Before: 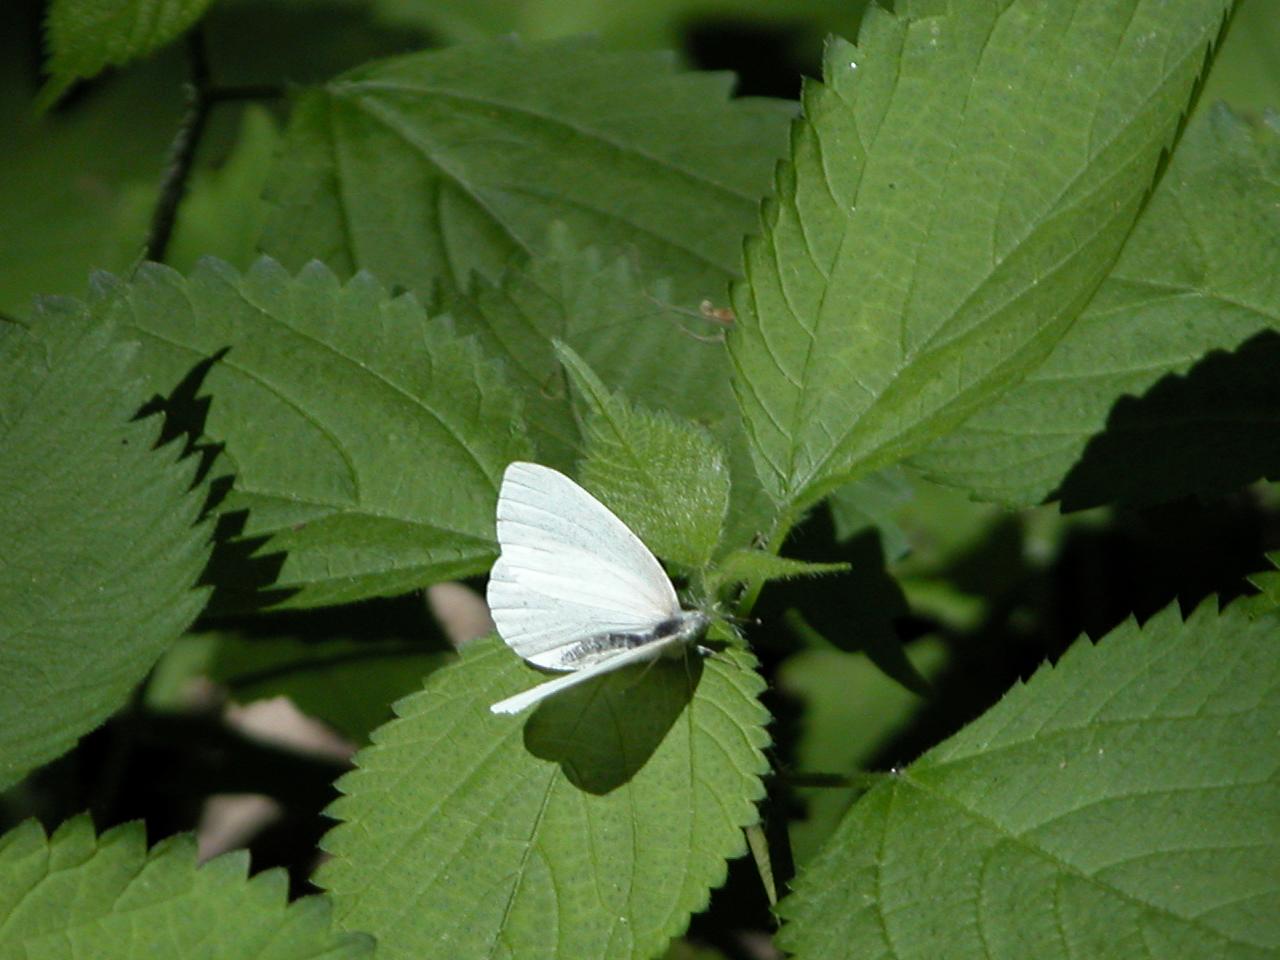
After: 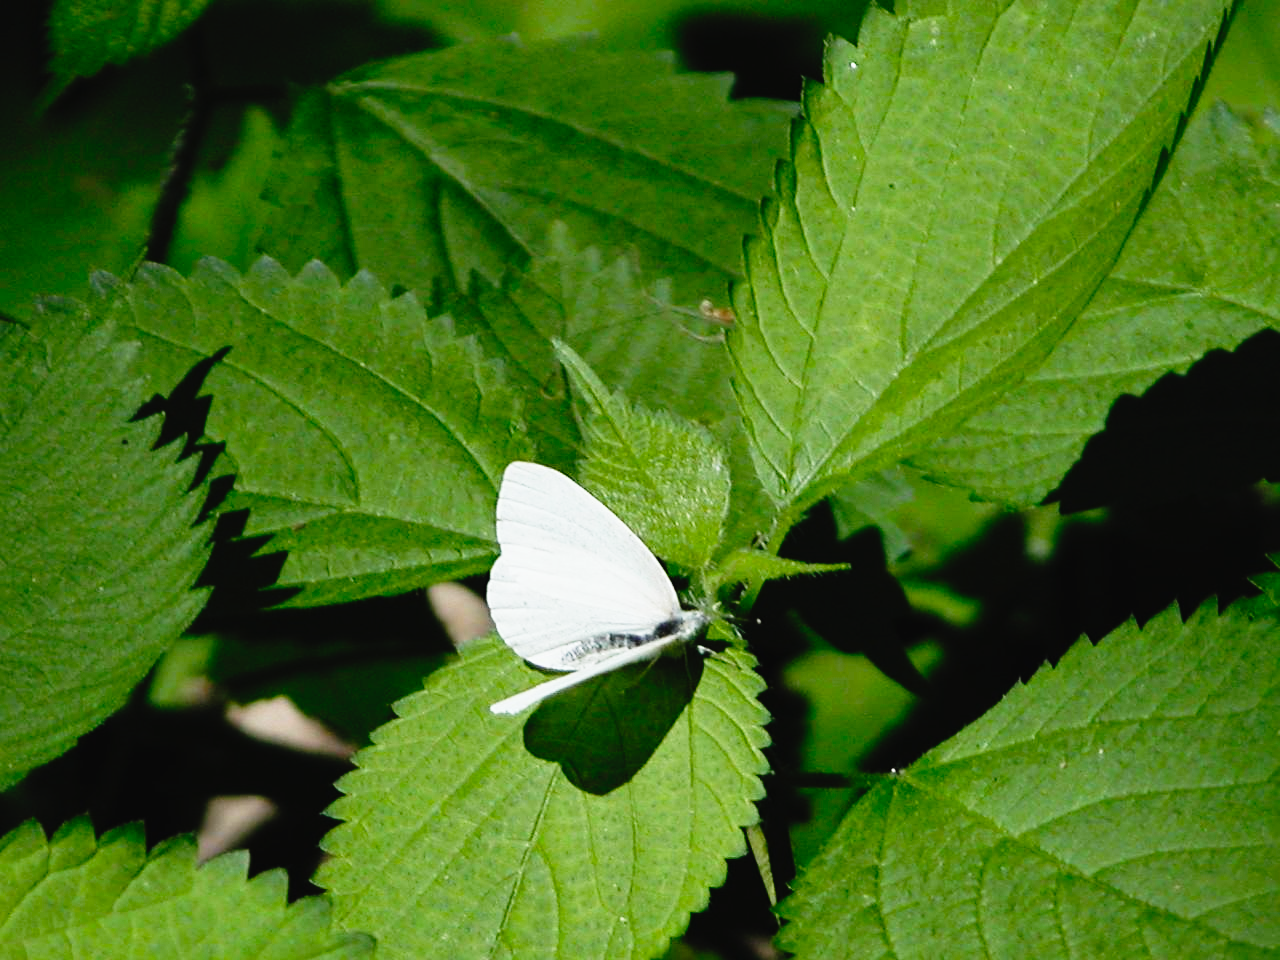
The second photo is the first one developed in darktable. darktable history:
sharpen: amount 0.214
tone curve: curves: ch0 [(0, 0.022) (0.177, 0.086) (0.392, 0.438) (0.704, 0.844) (0.858, 0.938) (1, 0.981)]; ch1 [(0, 0) (0.402, 0.36) (0.476, 0.456) (0.498, 0.501) (0.518, 0.521) (0.58, 0.598) (0.619, 0.65) (0.692, 0.737) (1, 1)]; ch2 [(0, 0) (0.415, 0.438) (0.483, 0.499) (0.503, 0.507) (0.526, 0.537) (0.563, 0.624) (0.626, 0.714) (0.699, 0.753) (0.997, 0.858)], preserve colors none
